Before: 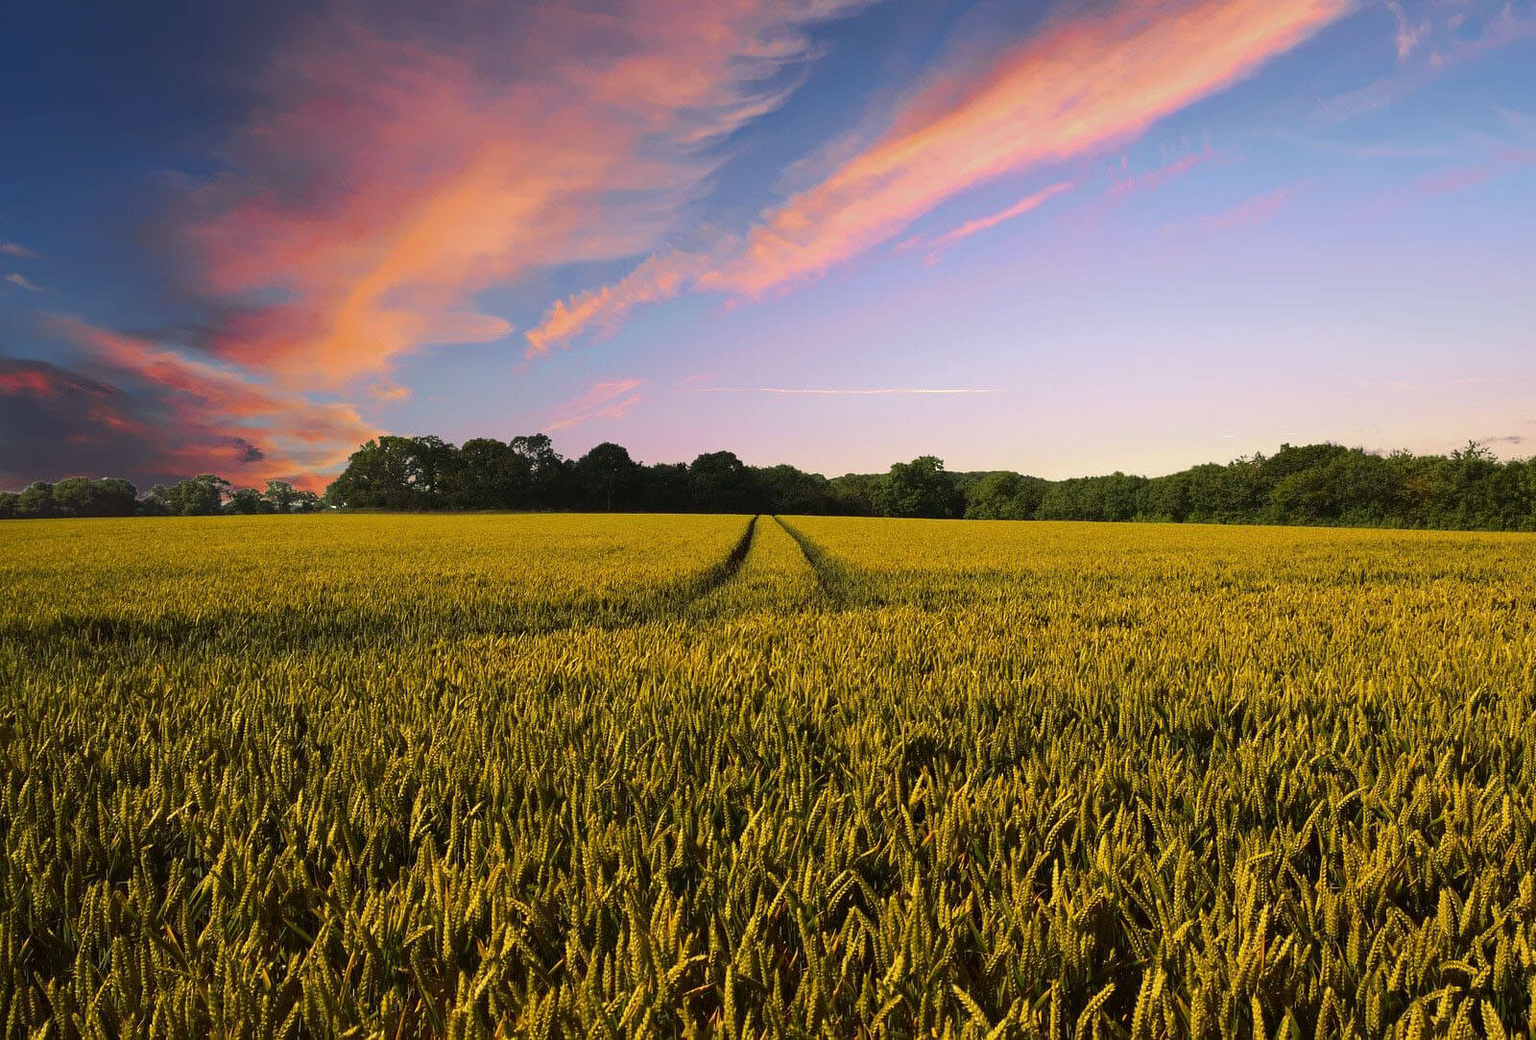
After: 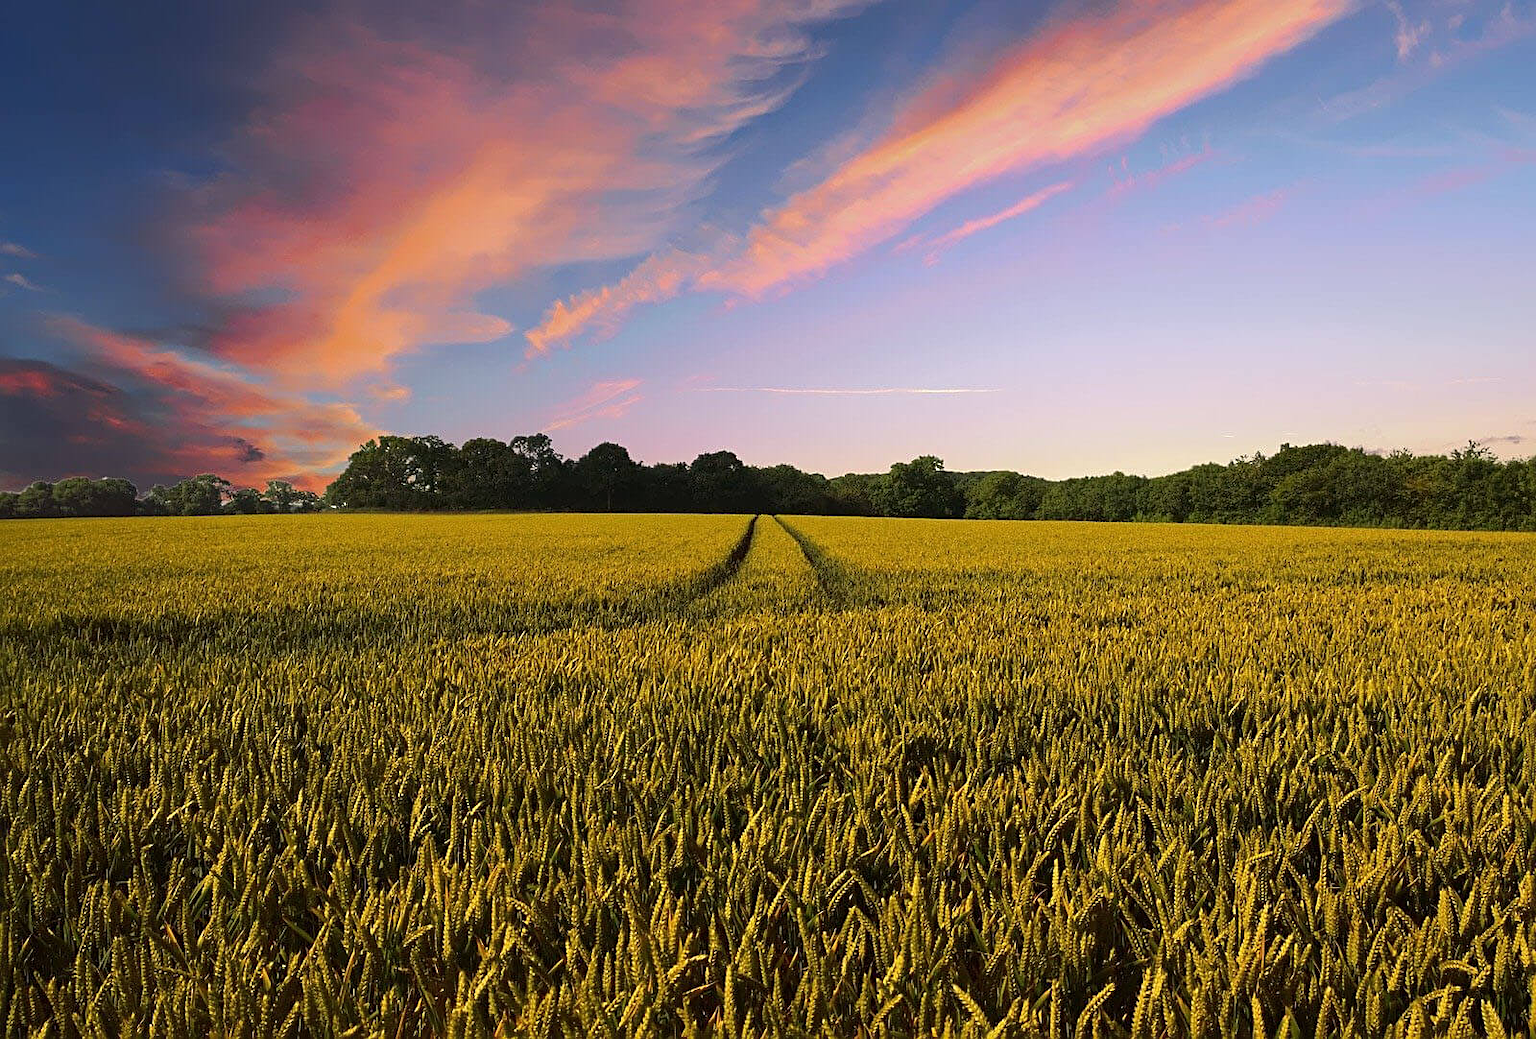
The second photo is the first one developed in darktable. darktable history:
sharpen: radius 2.518, amount 0.339
